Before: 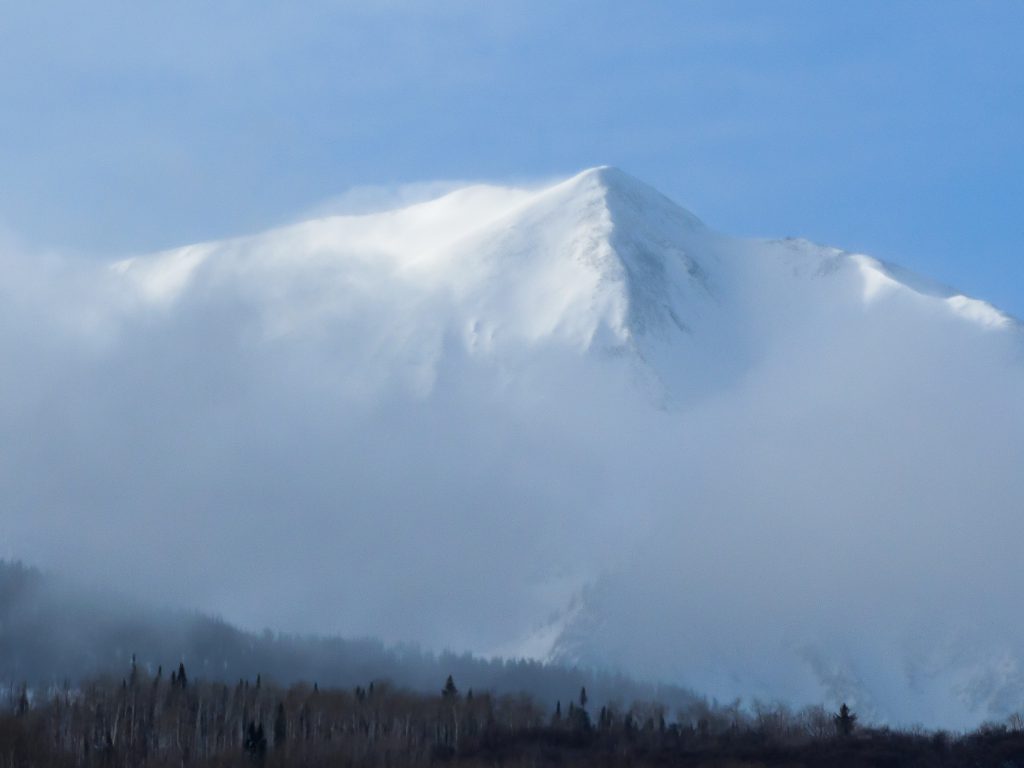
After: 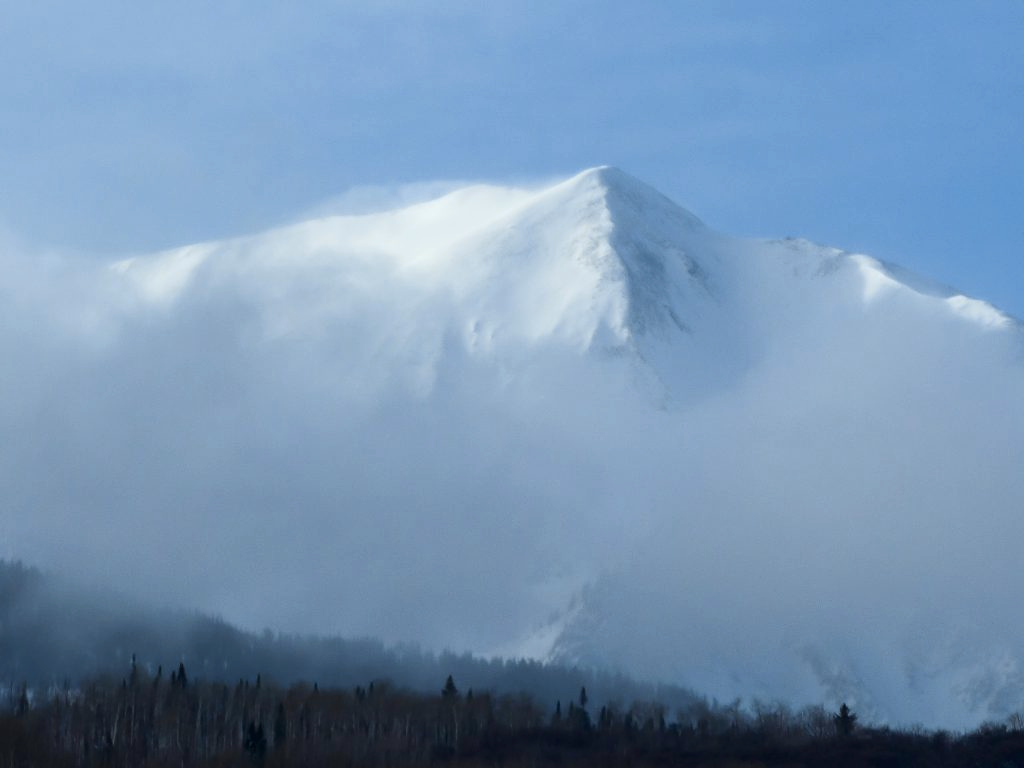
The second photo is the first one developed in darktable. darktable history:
white balance: red 0.978, blue 0.999
tone curve: curves: ch0 [(0, 0) (0.227, 0.17) (0.766, 0.774) (1, 1)]; ch1 [(0, 0) (0.114, 0.127) (0.437, 0.452) (0.498, 0.495) (0.579, 0.602) (1, 1)]; ch2 [(0, 0) (0.233, 0.259) (0.493, 0.492) (0.568, 0.596) (1, 1)], color space Lab, independent channels, preserve colors none
